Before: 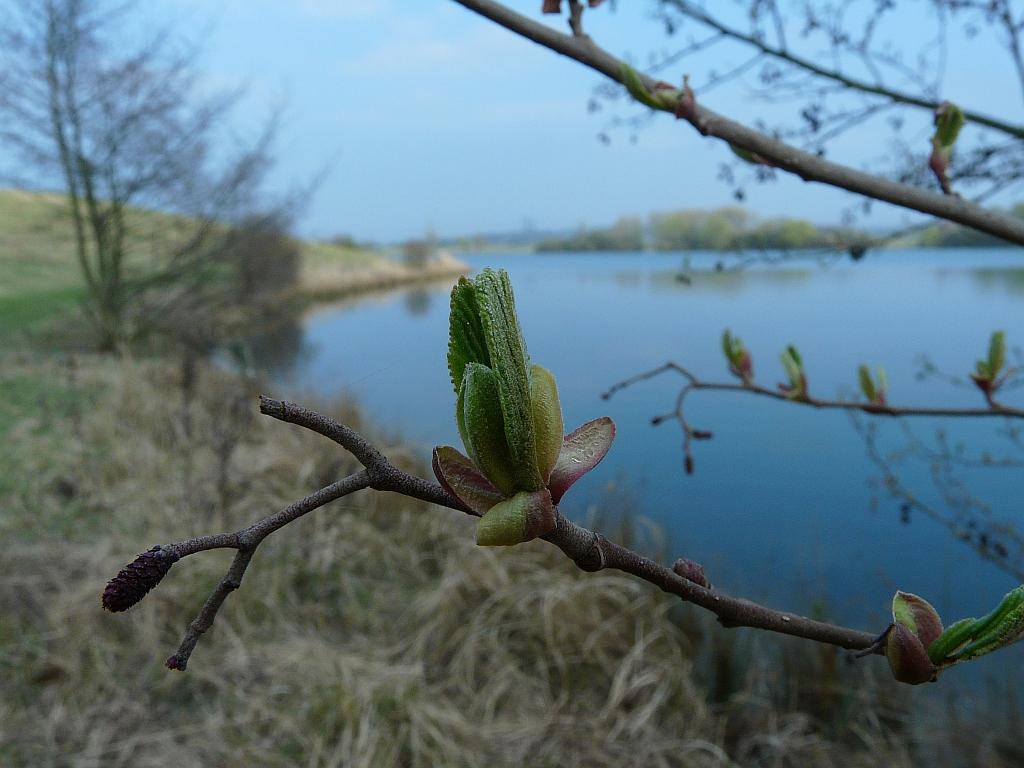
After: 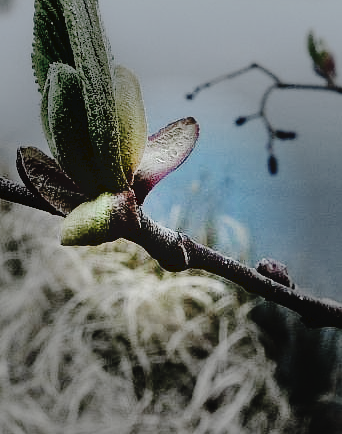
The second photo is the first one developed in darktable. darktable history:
tone curve: curves: ch0 [(0, 0) (0.003, 0.064) (0.011, 0.065) (0.025, 0.061) (0.044, 0.068) (0.069, 0.083) (0.1, 0.102) (0.136, 0.126) (0.177, 0.172) (0.224, 0.225) (0.277, 0.306) (0.335, 0.397) (0.399, 0.483) (0.468, 0.56) (0.543, 0.634) (0.623, 0.708) (0.709, 0.77) (0.801, 0.832) (0.898, 0.899) (1, 1)], preserve colors none
shadows and highlights: shadows 37.73, highlights -28.08, soften with gaussian
crop: left 40.677%, top 39.086%, right 25.806%, bottom 2.769%
contrast brightness saturation: contrast 0.246, saturation -0.322
vignetting: fall-off start 30.81%, fall-off radius 35.55%
tone equalizer: -7 EV -0.661 EV, -6 EV 0.989 EV, -5 EV -0.469 EV, -4 EV 0.408 EV, -3 EV 0.407 EV, -2 EV 0.139 EV, -1 EV -0.176 EV, +0 EV -0.368 EV
exposure: exposure -0.054 EV, compensate highlight preservation false
base curve: curves: ch0 [(0, 0) (0.028, 0.03) (0.121, 0.232) (0.46, 0.748) (0.859, 0.968) (1, 1)], preserve colors none
